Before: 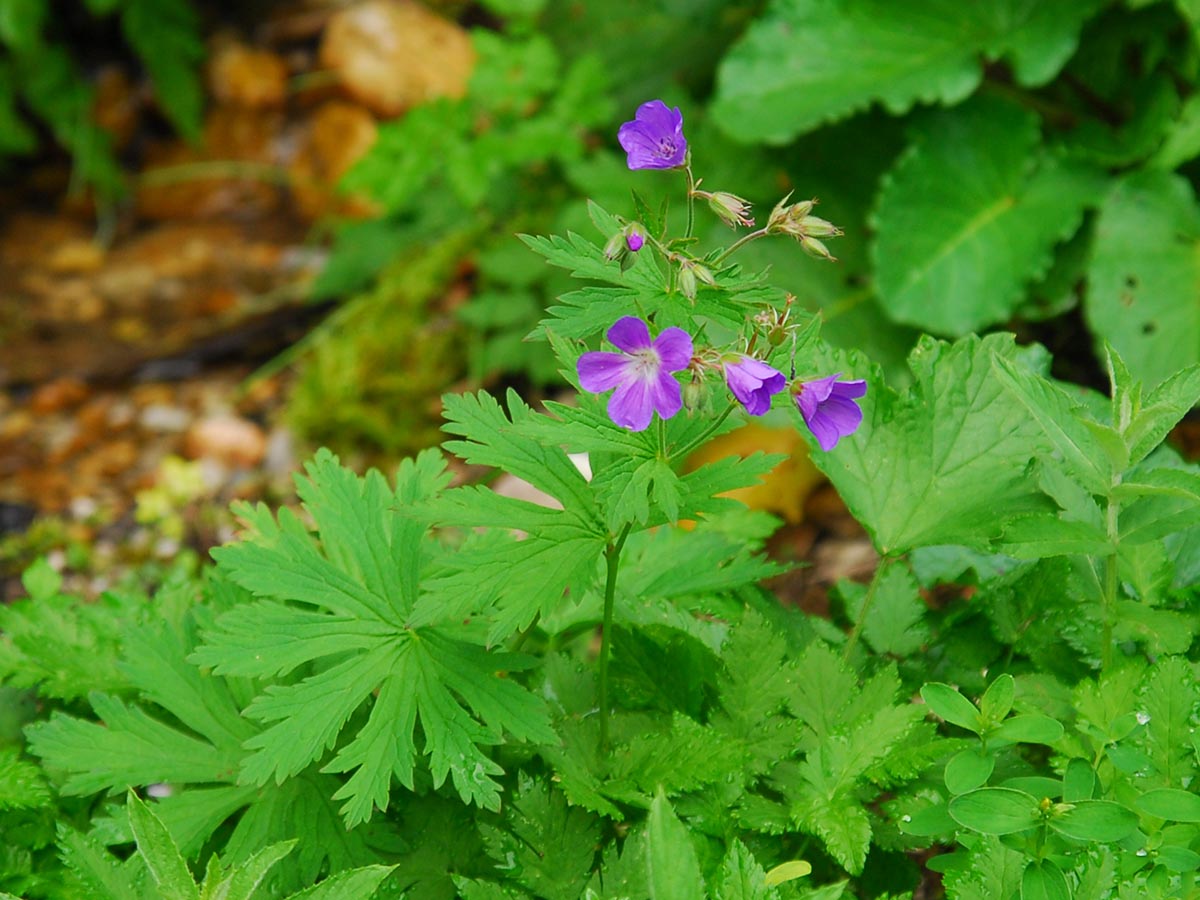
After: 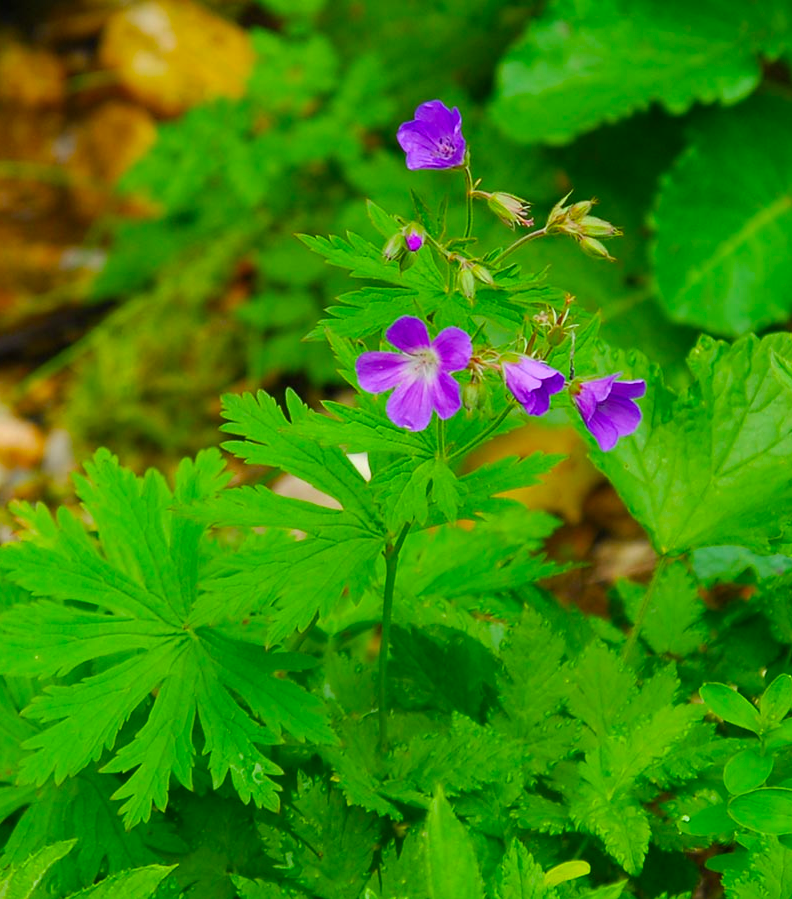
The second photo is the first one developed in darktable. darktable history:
crop and rotate: left 18.442%, right 15.508%
color correction: highlights a* -4.28, highlights b* 6.53
color balance rgb: perceptual saturation grading › global saturation 25%, global vibrance 20%
